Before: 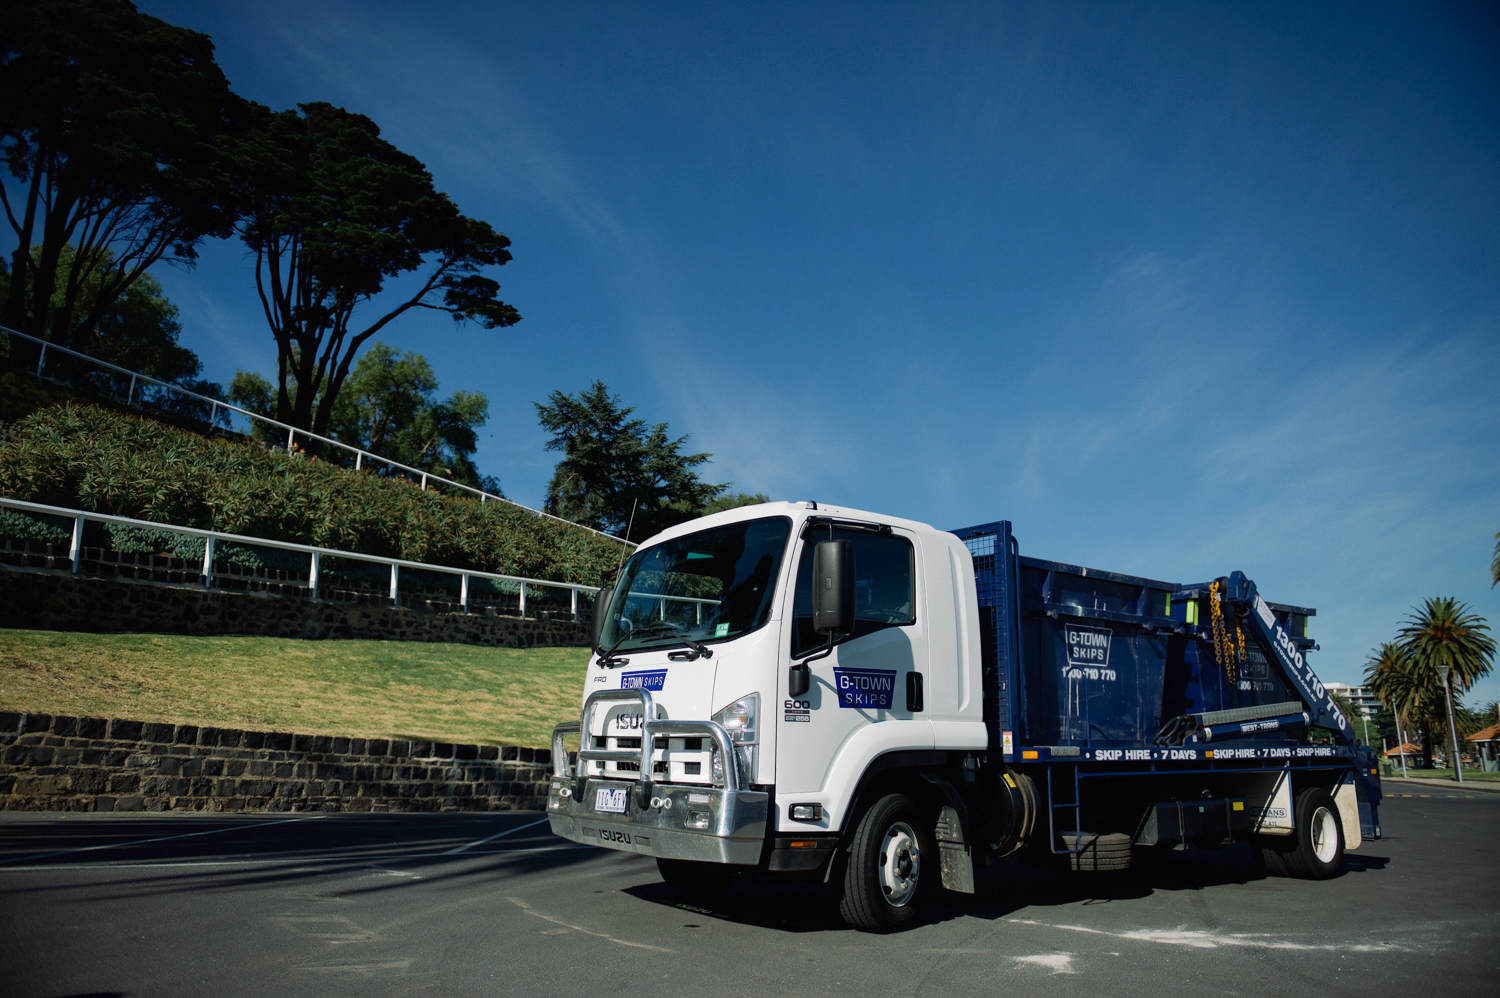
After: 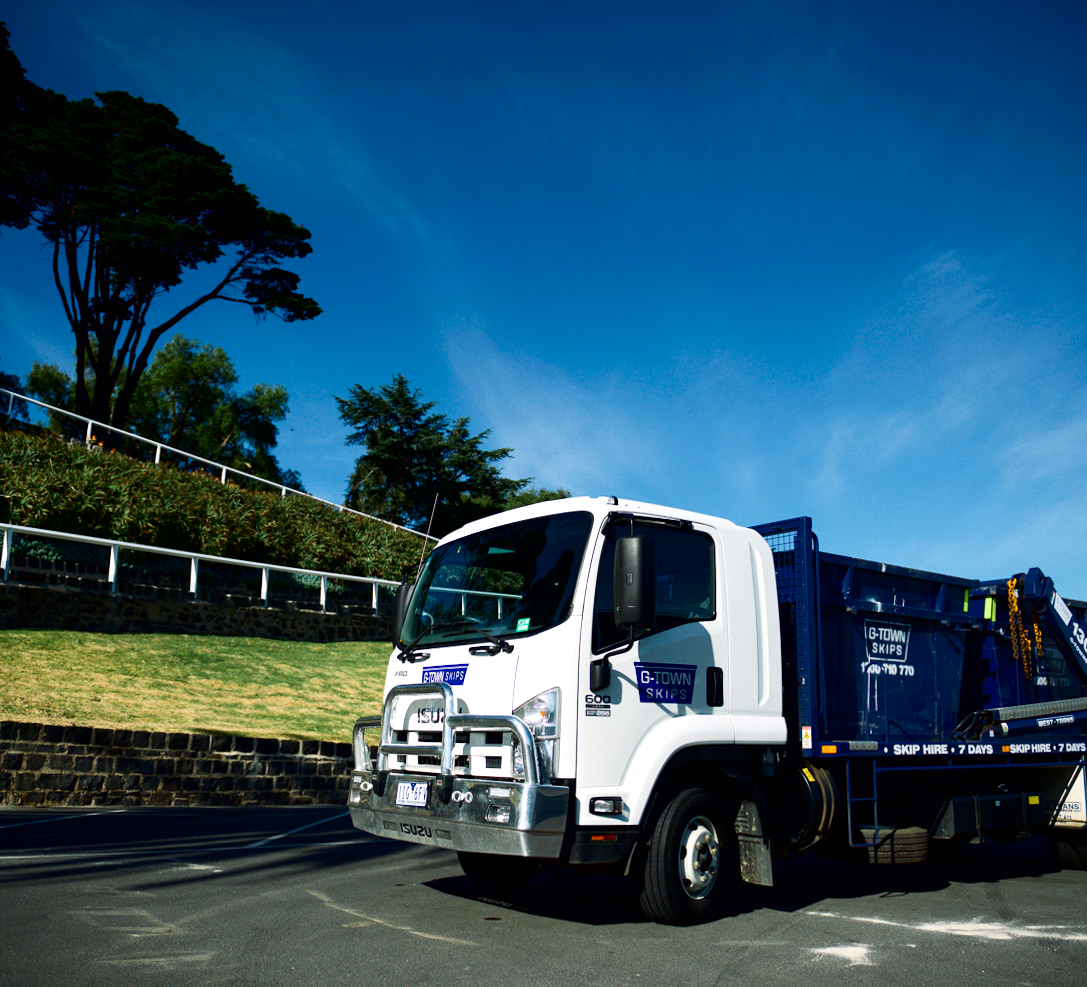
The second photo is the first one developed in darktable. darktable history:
crop: left 13.443%, right 13.31%
rotate and perspective: rotation 0.174°, lens shift (vertical) 0.013, lens shift (horizontal) 0.019, shear 0.001, automatic cropping original format, crop left 0.007, crop right 0.991, crop top 0.016, crop bottom 0.997
contrast brightness saturation: contrast 0.21, brightness -0.11, saturation 0.21
exposure: black level correction 0, exposure 0.5 EV, compensate highlight preservation false
